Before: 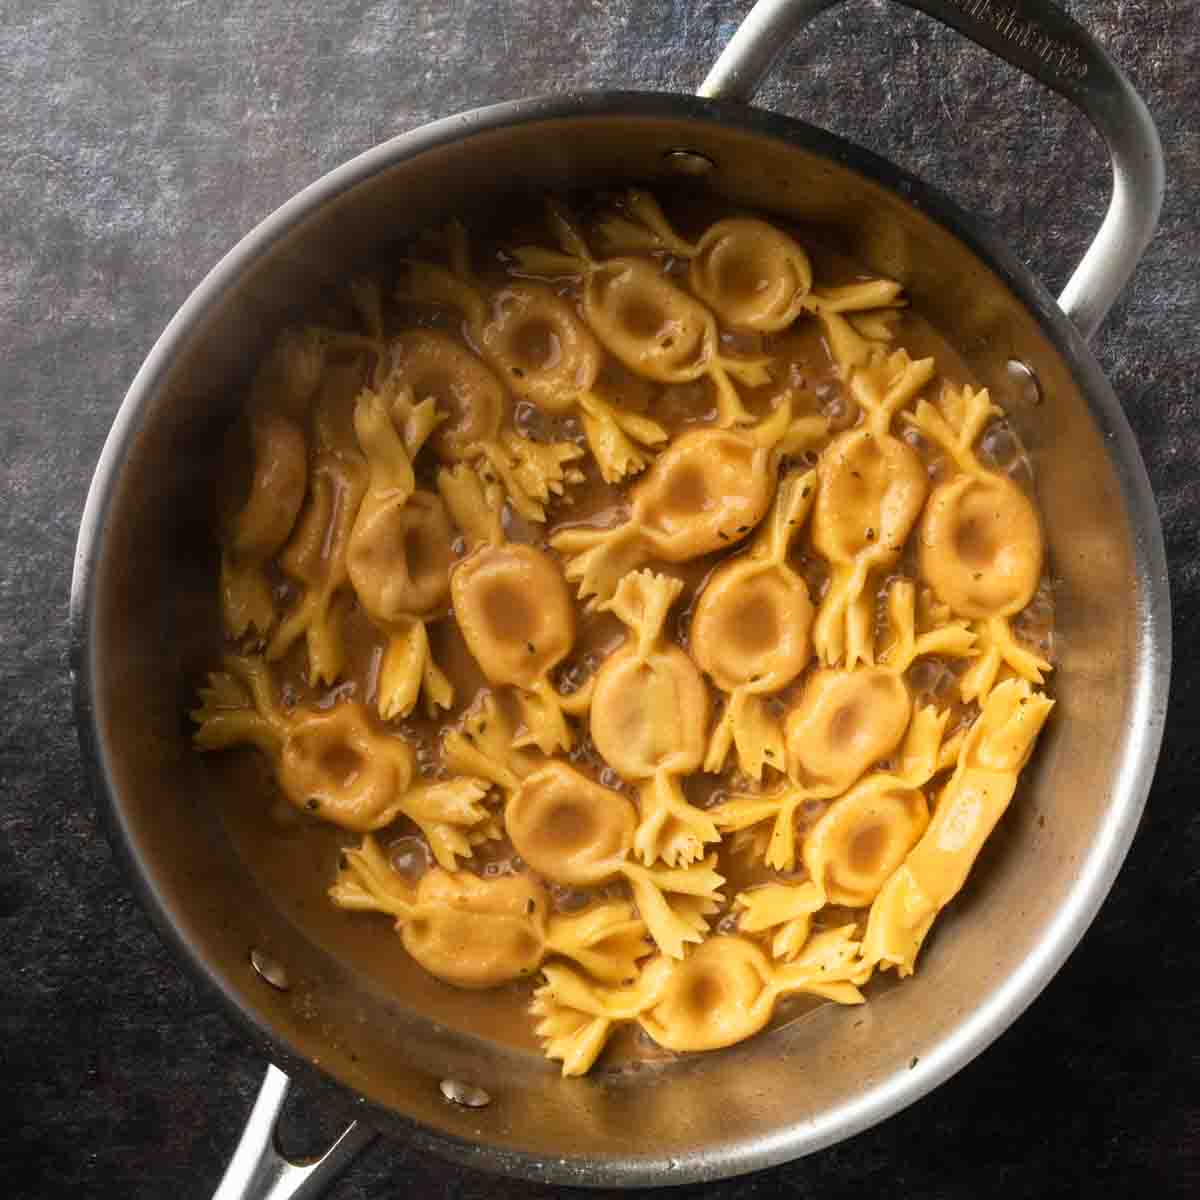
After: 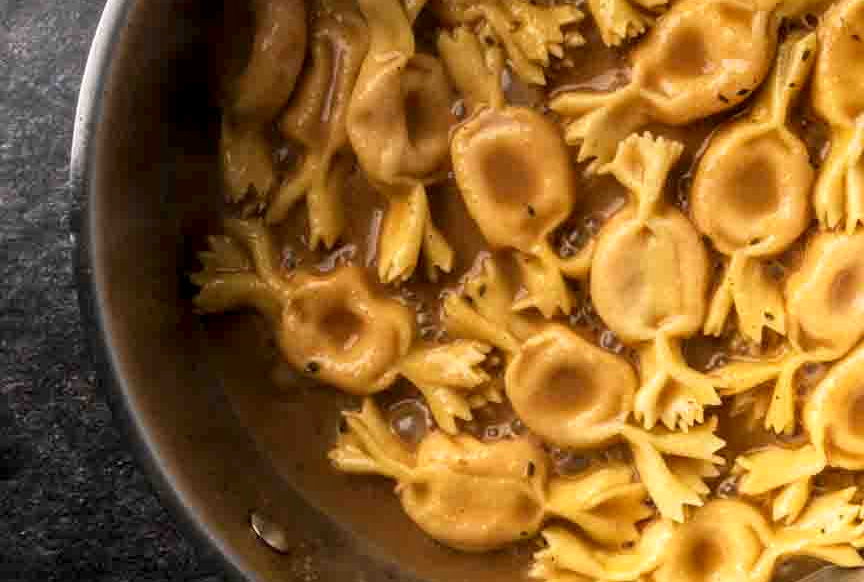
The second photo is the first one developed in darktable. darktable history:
local contrast: highlights 40%, shadows 60%, detail 136%, midtone range 0.514
crop: top 36.498%, right 27.964%, bottom 14.995%
